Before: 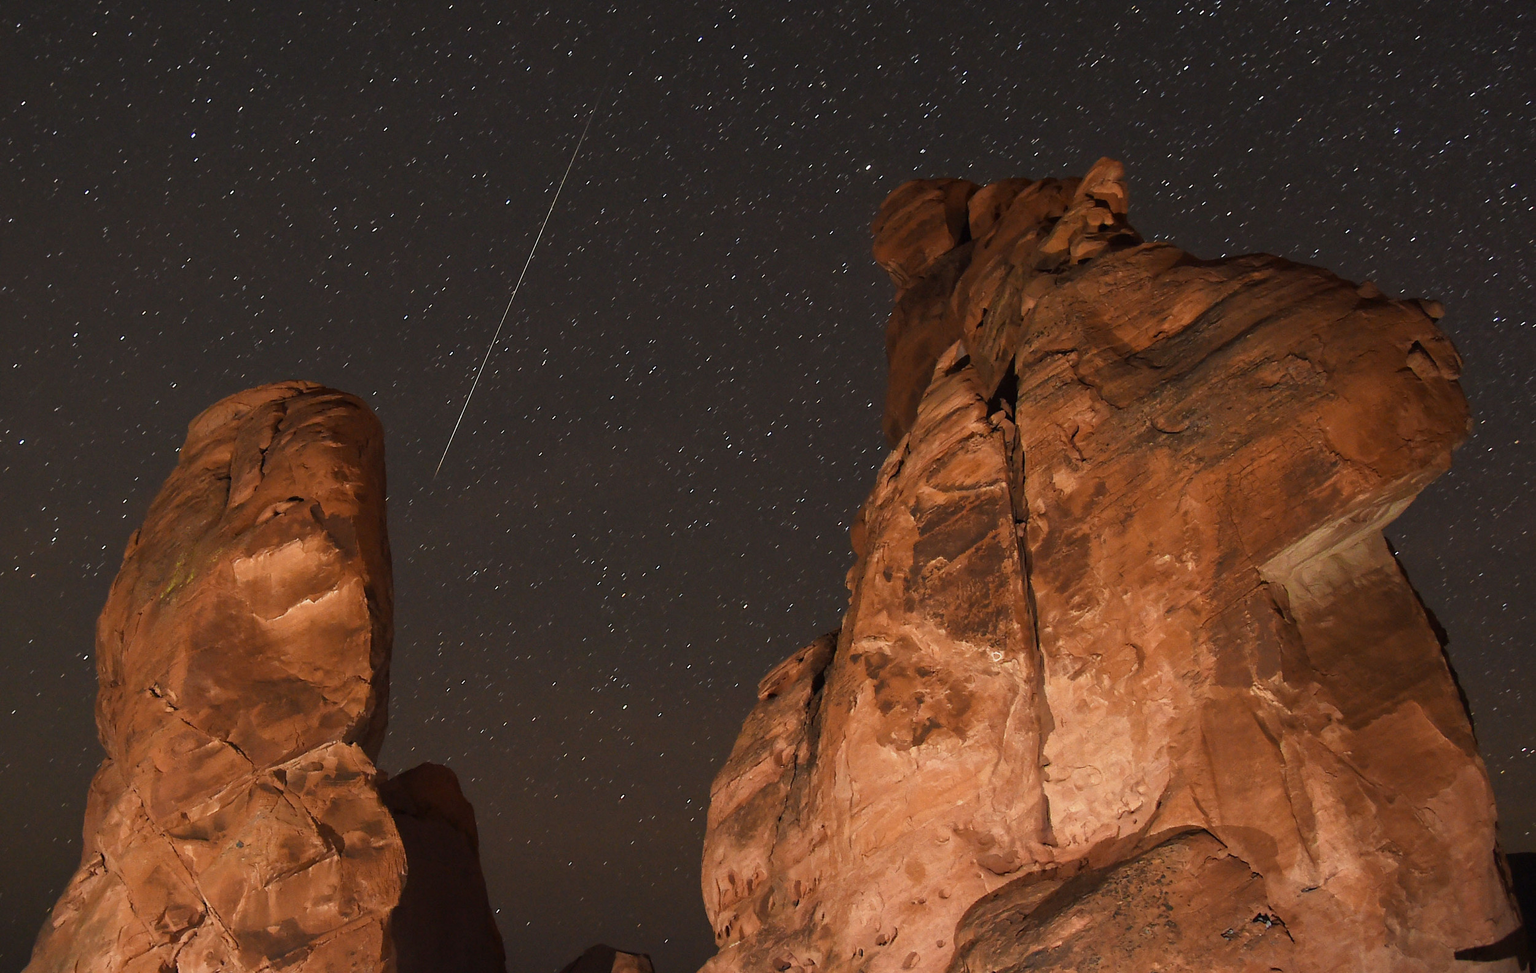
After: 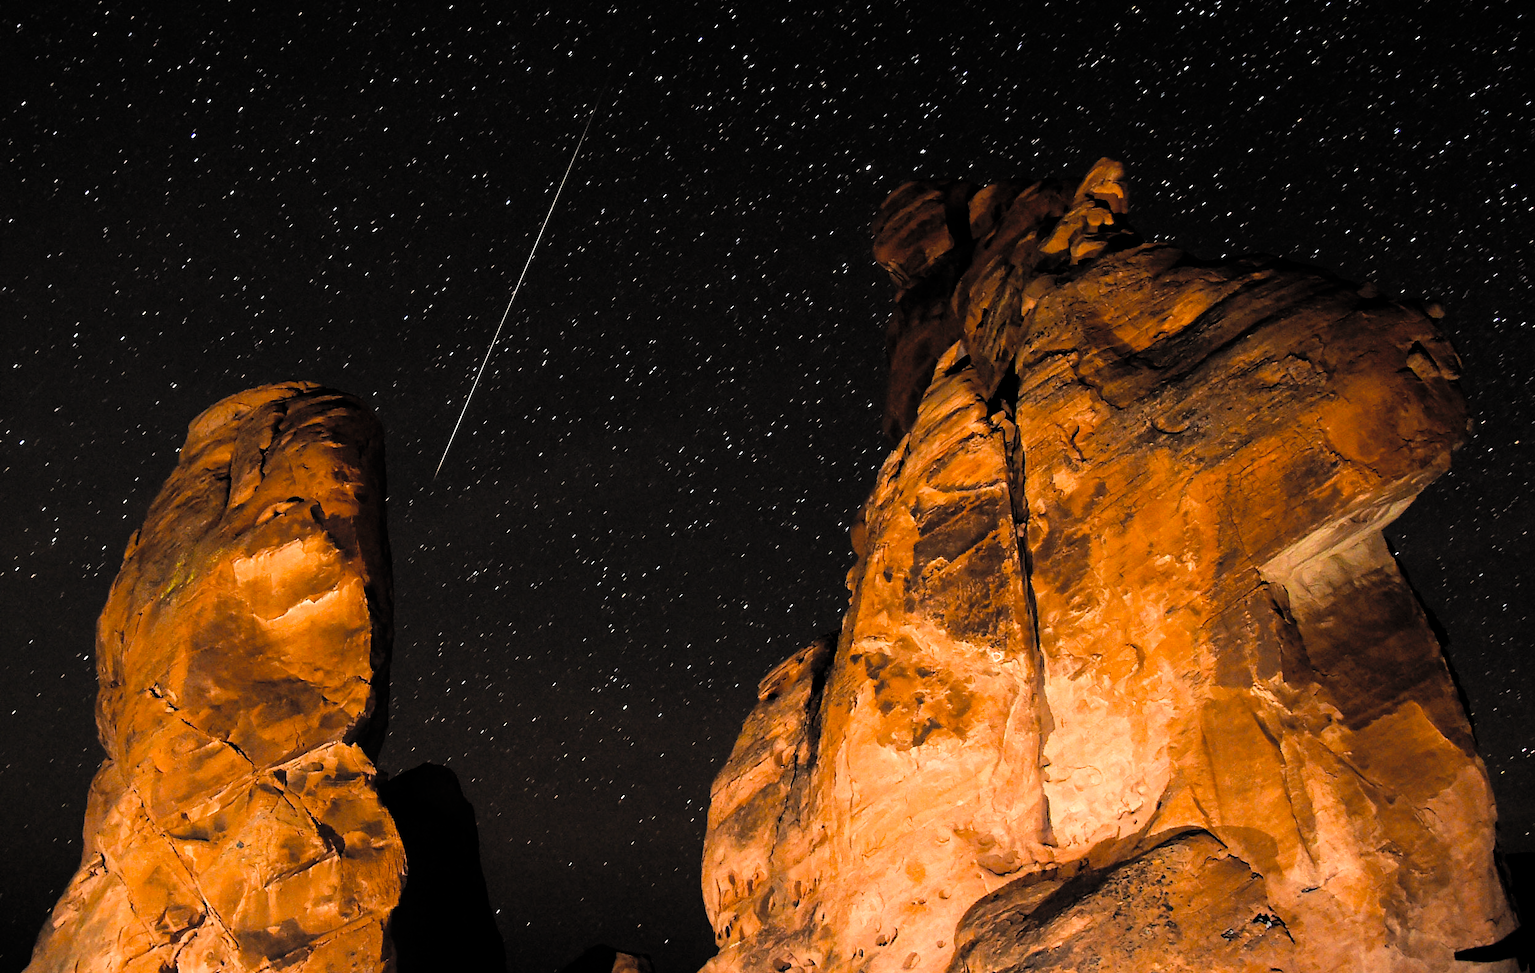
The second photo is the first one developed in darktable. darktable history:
levels: levels [0, 0.48, 0.961]
exposure: compensate highlight preservation false
tone equalizer: -8 EV -1.08 EV, -7 EV -1.01 EV, -6 EV -0.867 EV, -5 EV -0.578 EV, -3 EV 0.578 EV, -2 EV 0.867 EV, -1 EV 1.01 EV, +0 EV 1.08 EV, edges refinement/feathering 500, mask exposure compensation -1.57 EV, preserve details no
filmic rgb: black relative exposure -7.75 EV, white relative exposure 4.4 EV, threshold 3 EV, target black luminance 0%, hardness 3.76, latitude 50.51%, contrast 1.074, highlights saturation mix 10%, shadows ↔ highlights balance -0.22%, color science v4 (2020), enable highlight reconstruction true
contrast brightness saturation: brightness 0.15
contrast equalizer: y [[0.5, 0.5, 0.478, 0.5, 0.5, 0.5], [0.5 ×6], [0.5 ×6], [0 ×6], [0 ×6]]
